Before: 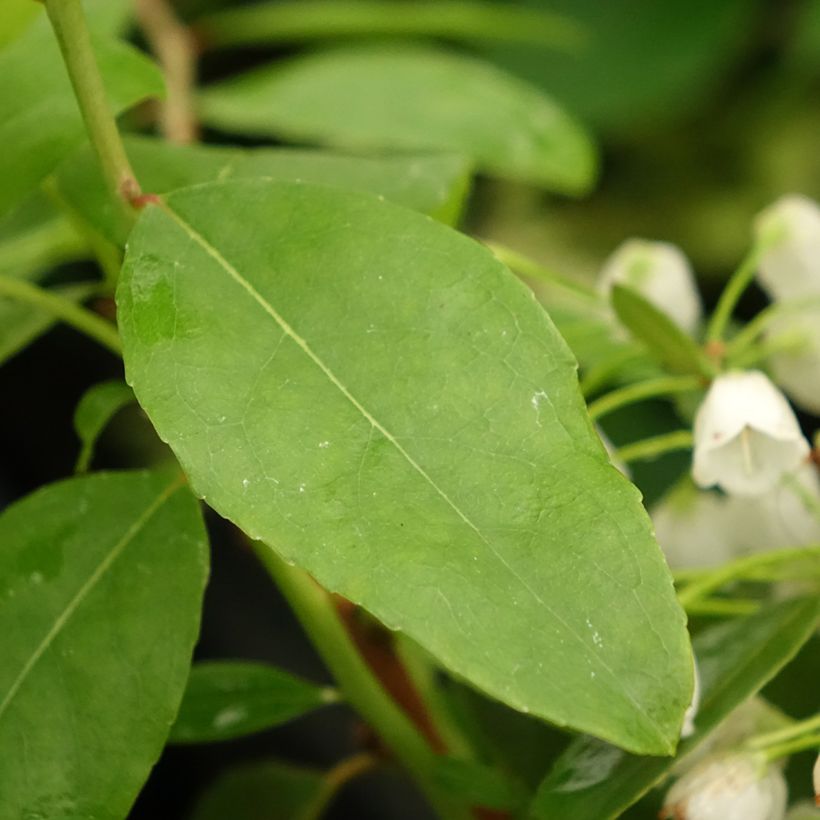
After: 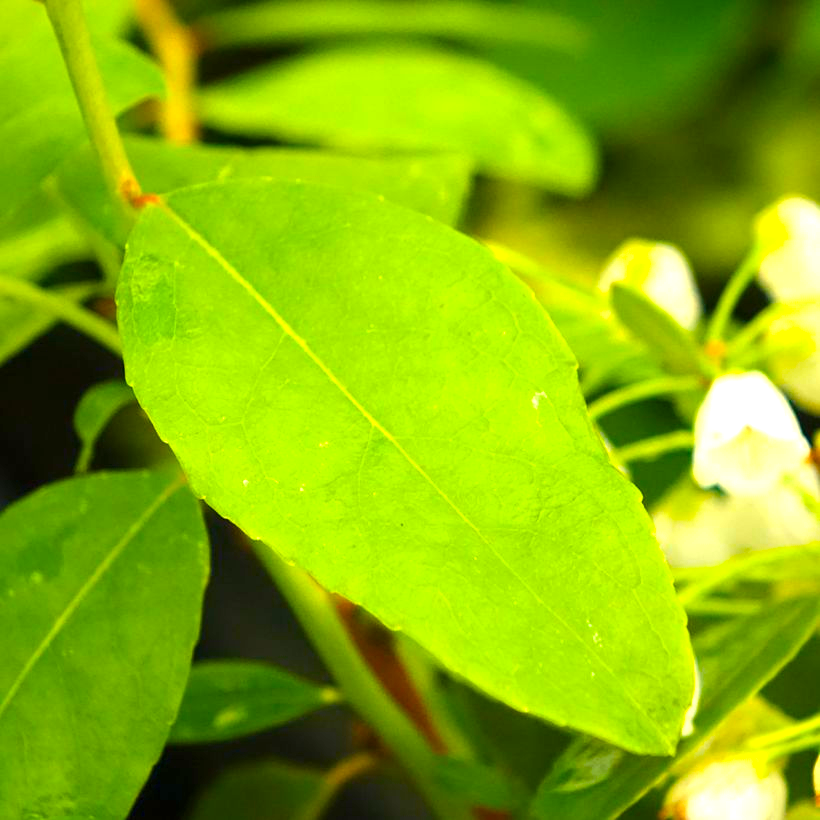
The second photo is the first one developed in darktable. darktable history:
exposure: exposure 1.145 EV, compensate exposure bias true, compensate highlight preservation false
color balance rgb: perceptual saturation grading › global saturation 40.82%, global vibrance 40.782%
